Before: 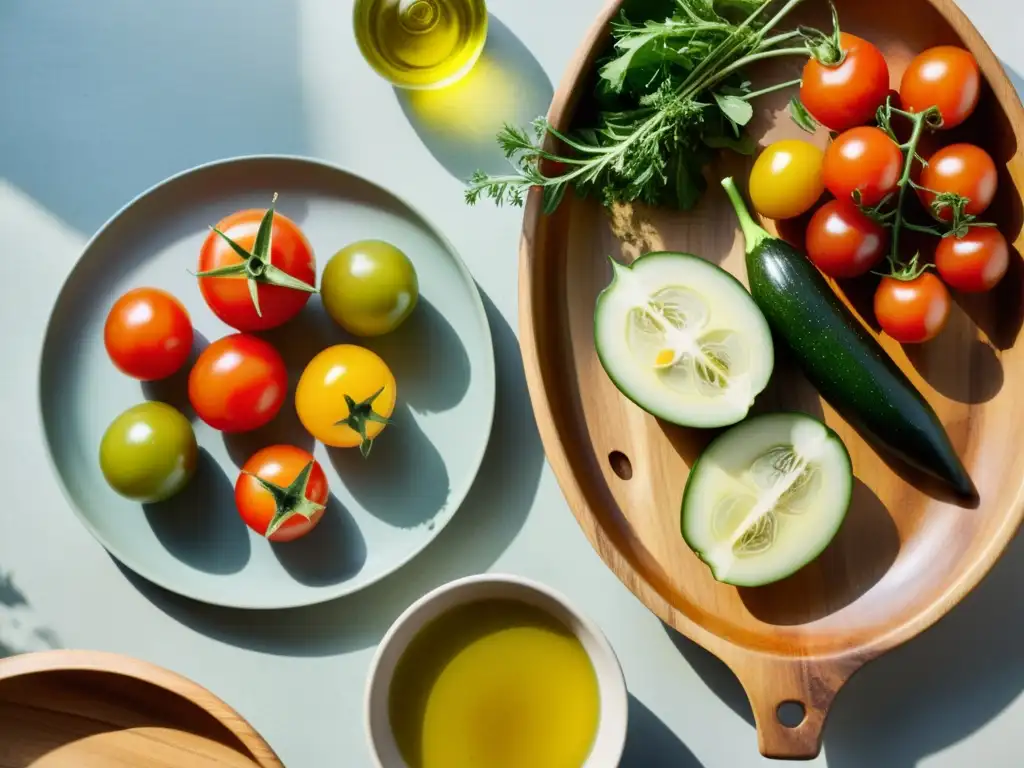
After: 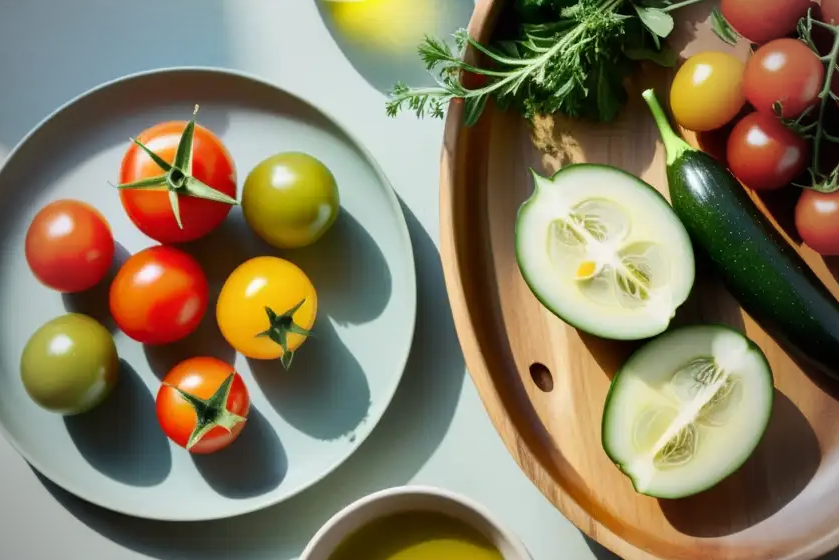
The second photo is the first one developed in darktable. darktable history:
crop: left 7.733%, top 11.549%, right 10.281%, bottom 15.432%
vignetting: fall-off start 73.2%, center (-0.012, 0)
